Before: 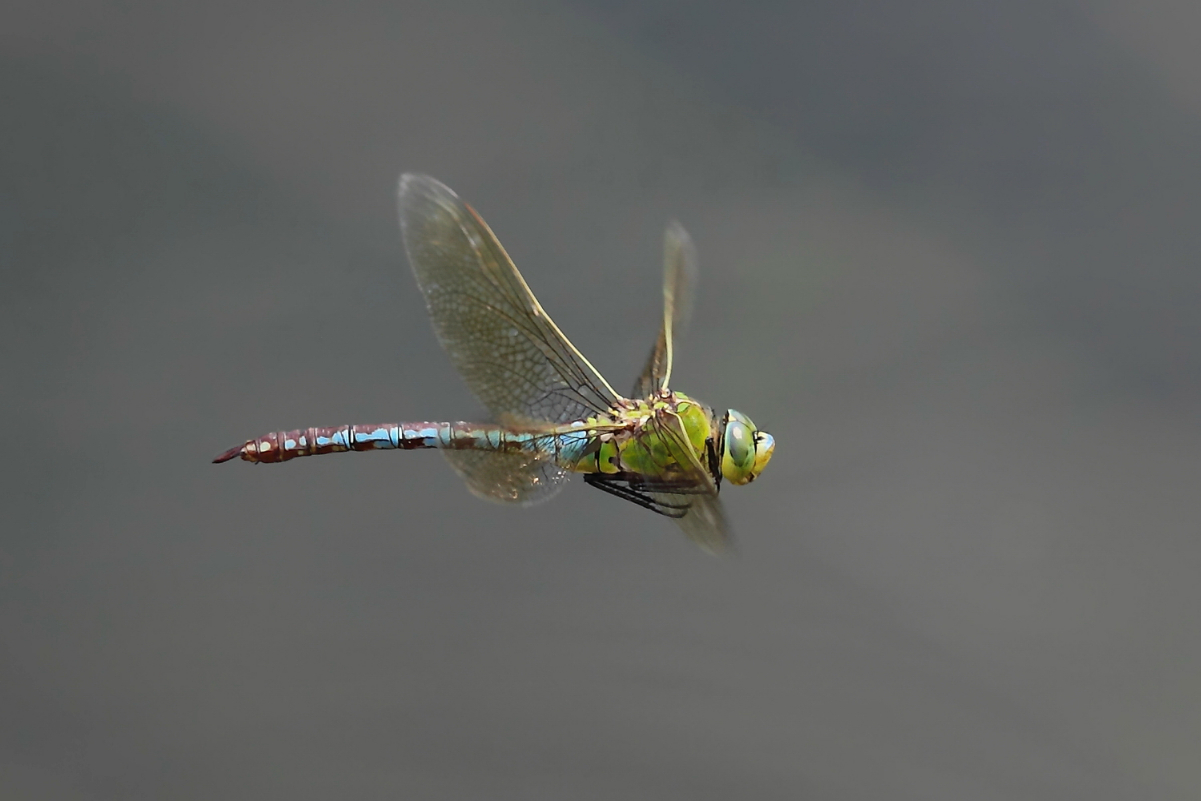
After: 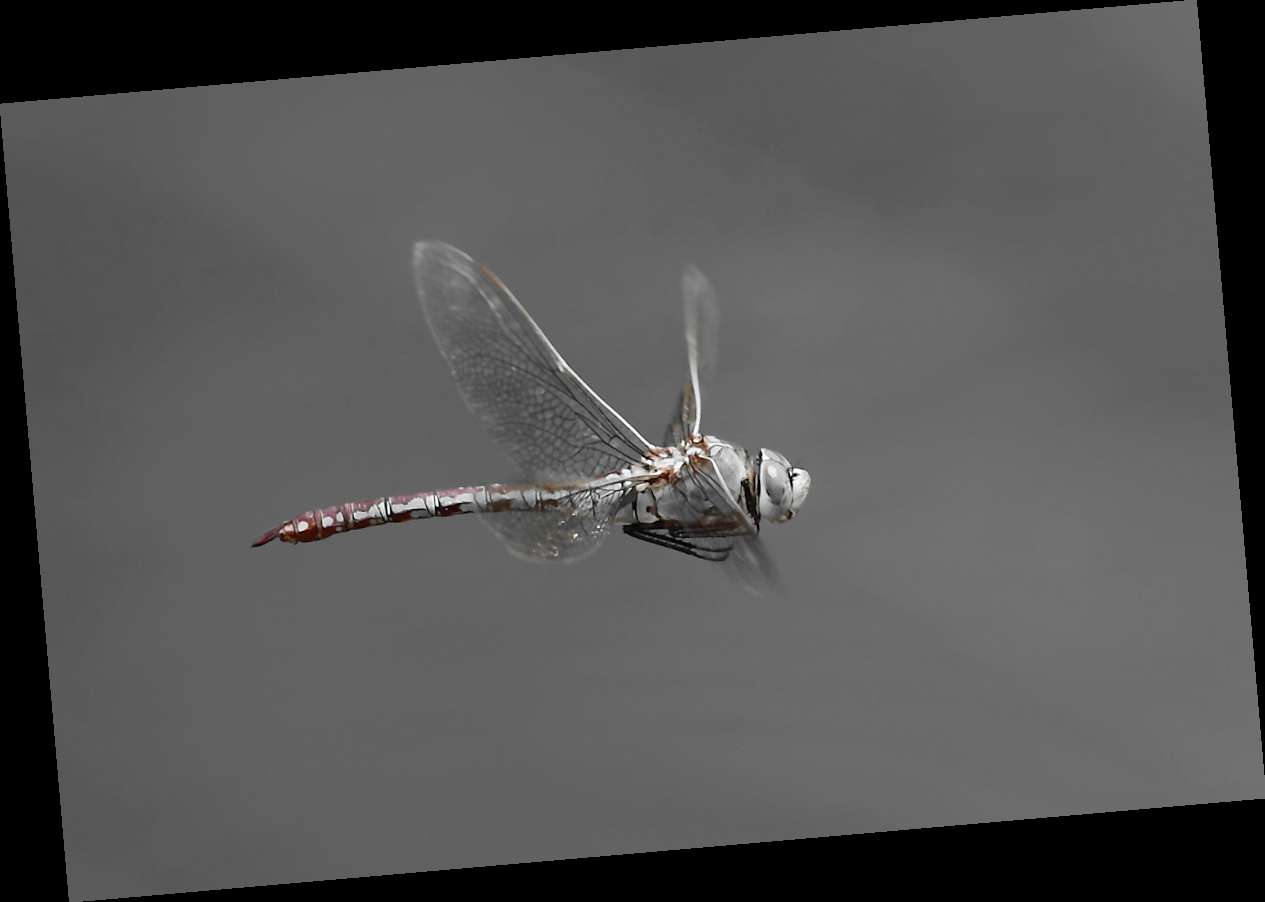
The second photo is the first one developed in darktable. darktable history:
color zones: curves: ch0 [(0, 0.497) (0.096, 0.361) (0.221, 0.538) (0.429, 0.5) (0.571, 0.5) (0.714, 0.5) (0.857, 0.5) (1, 0.497)]; ch1 [(0, 0.5) (0.143, 0.5) (0.257, -0.002) (0.429, 0.04) (0.571, -0.001) (0.714, -0.015) (0.857, 0.024) (1, 0.5)]
rotate and perspective: rotation -4.98°, automatic cropping off
